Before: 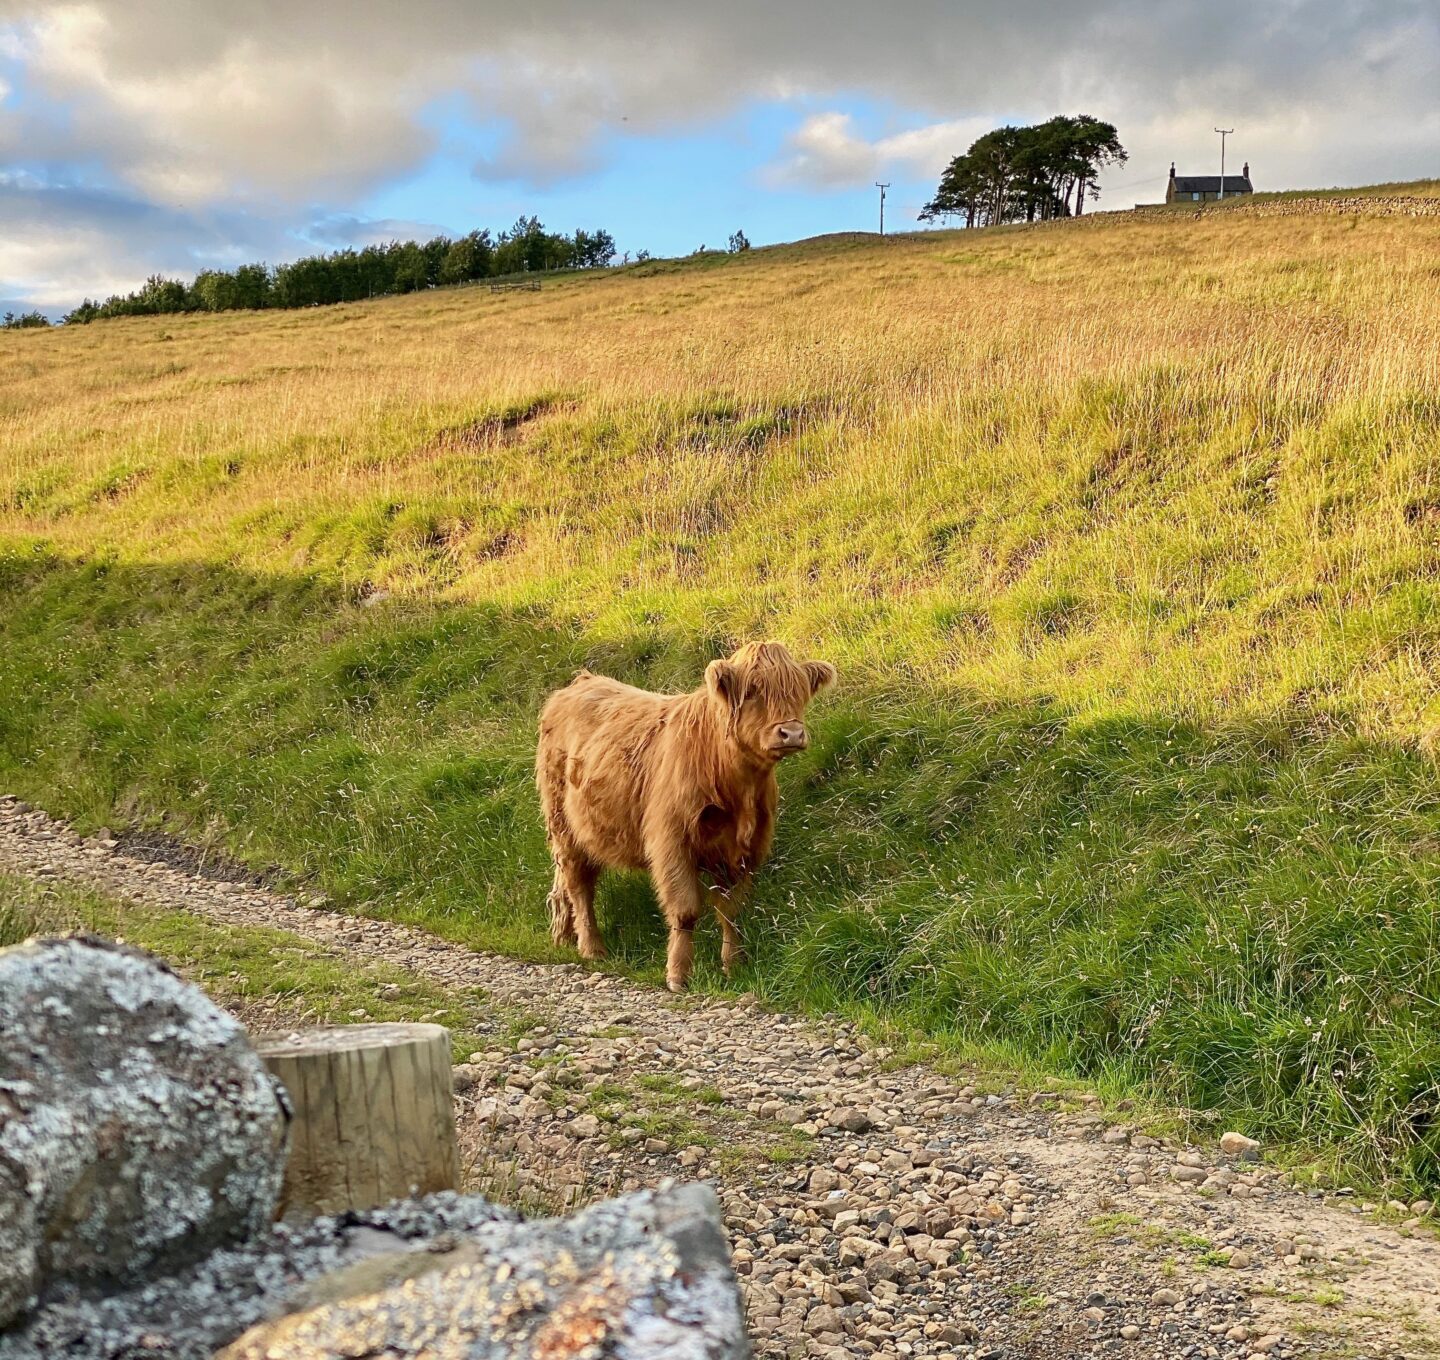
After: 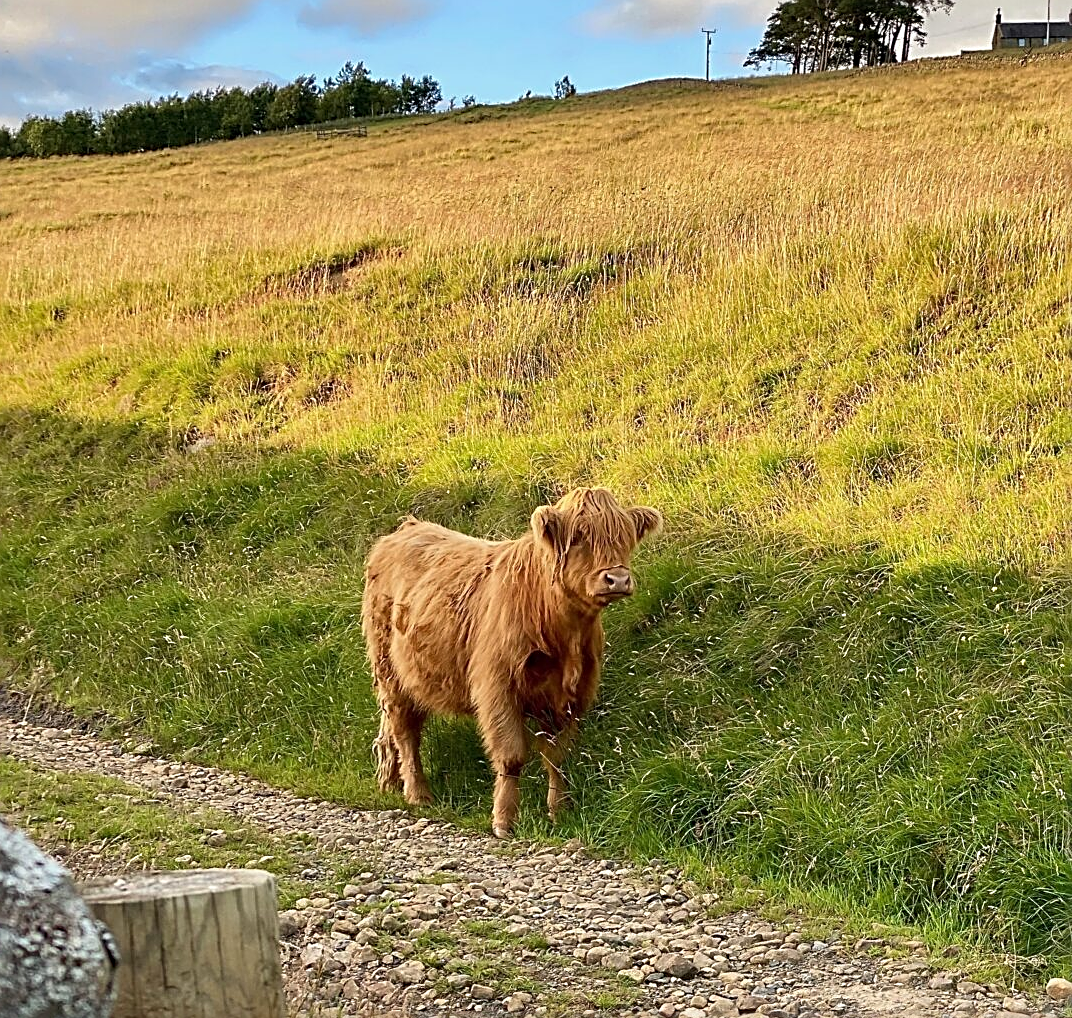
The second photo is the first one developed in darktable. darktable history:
sharpen: radius 2.534, amount 0.623
crop and rotate: left 12.135%, top 11.345%, right 13.409%, bottom 13.736%
